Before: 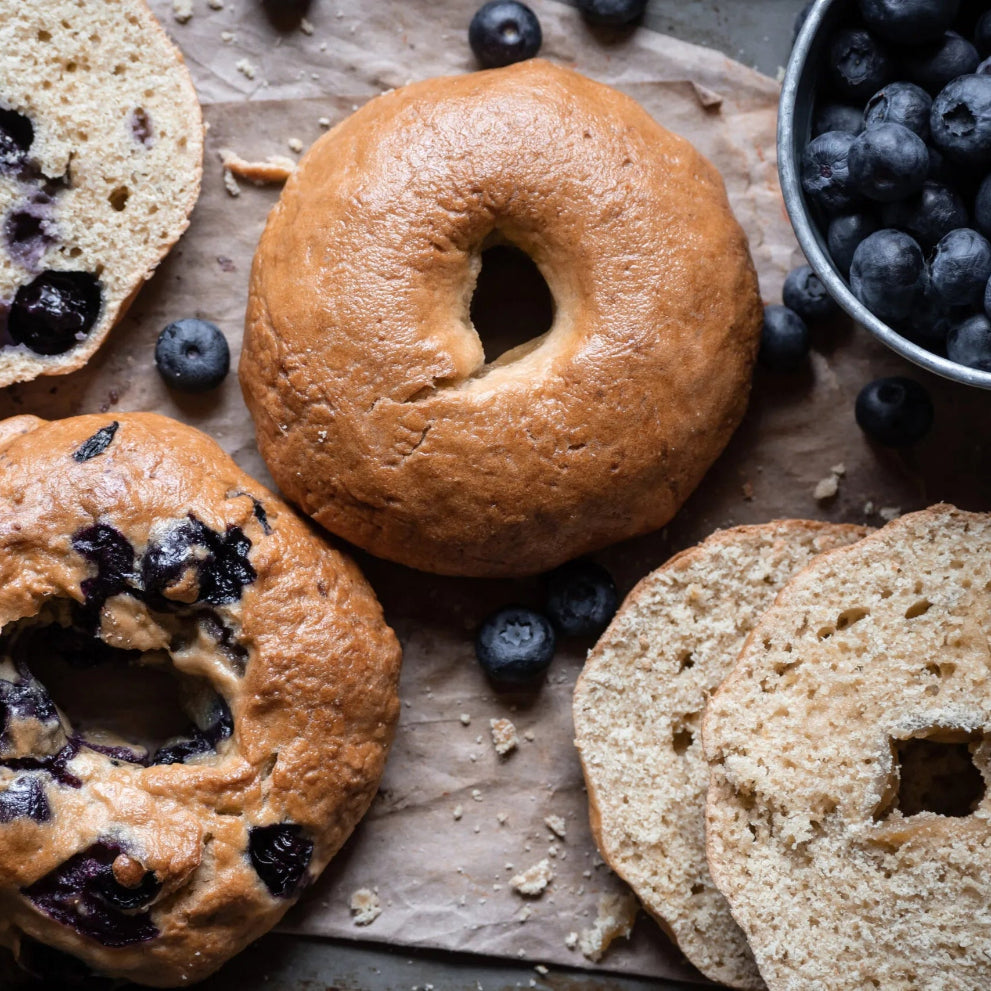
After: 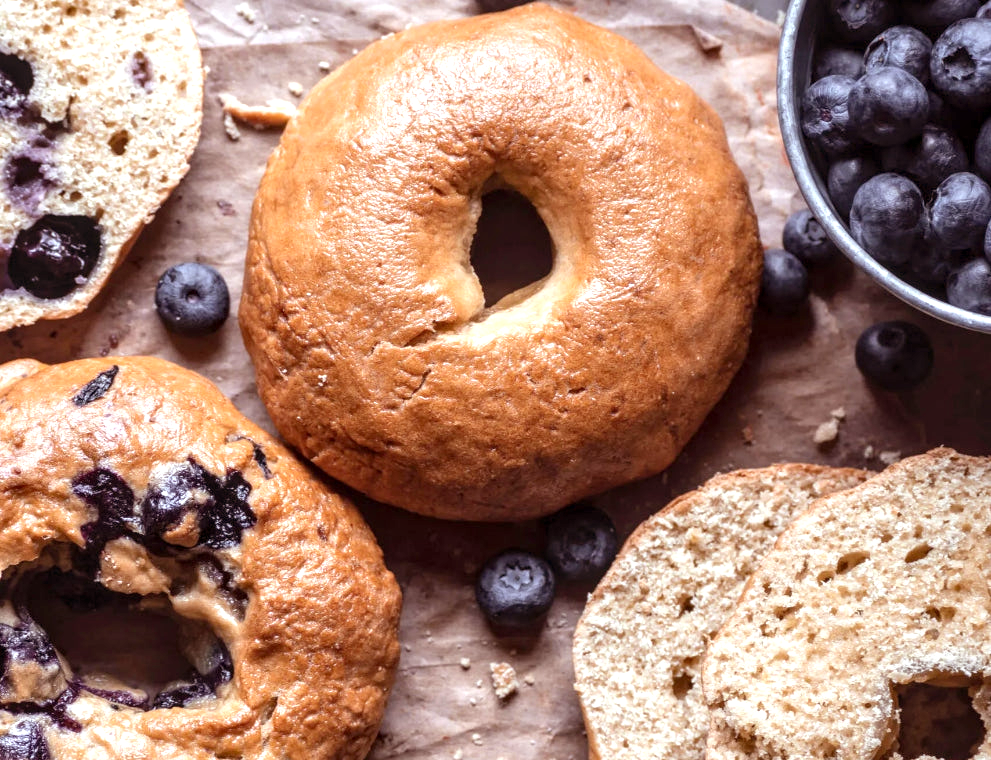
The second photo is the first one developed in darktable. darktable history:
local contrast: on, module defaults
exposure: exposure 0.6 EV, compensate highlight preservation false
crop: top 5.667%, bottom 17.637%
rgb levels: mode RGB, independent channels, levels [[0, 0.474, 1], [0, 0.5, 1], [0, 0.5, 1]]
